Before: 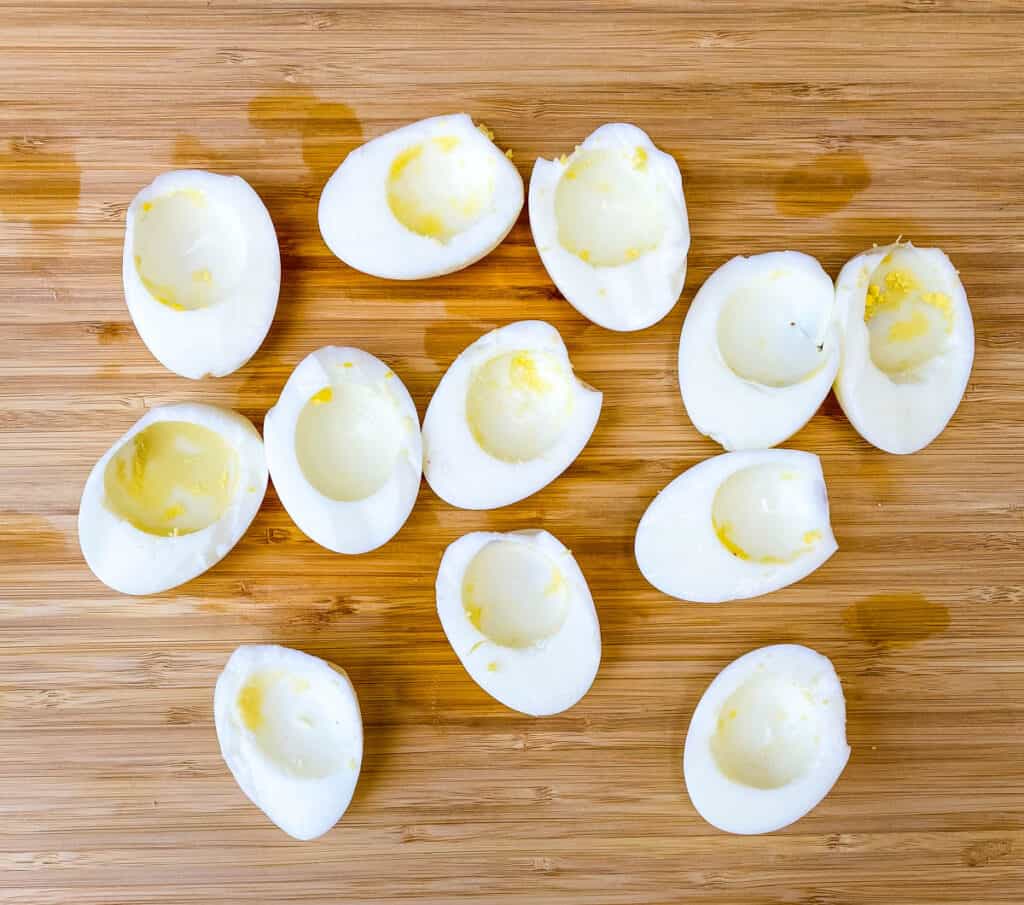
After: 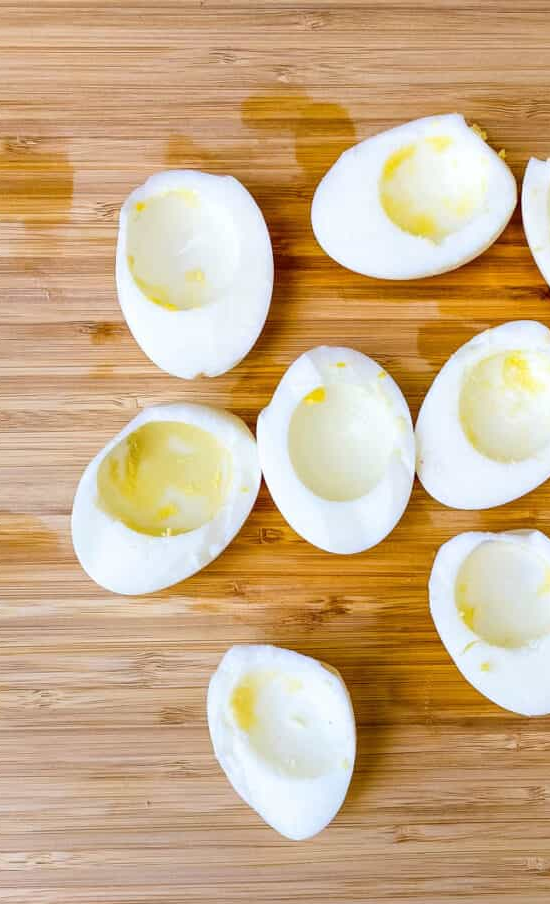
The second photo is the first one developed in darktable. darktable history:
crop: left 0.743%, right 45.503%, bottom 0.084%
